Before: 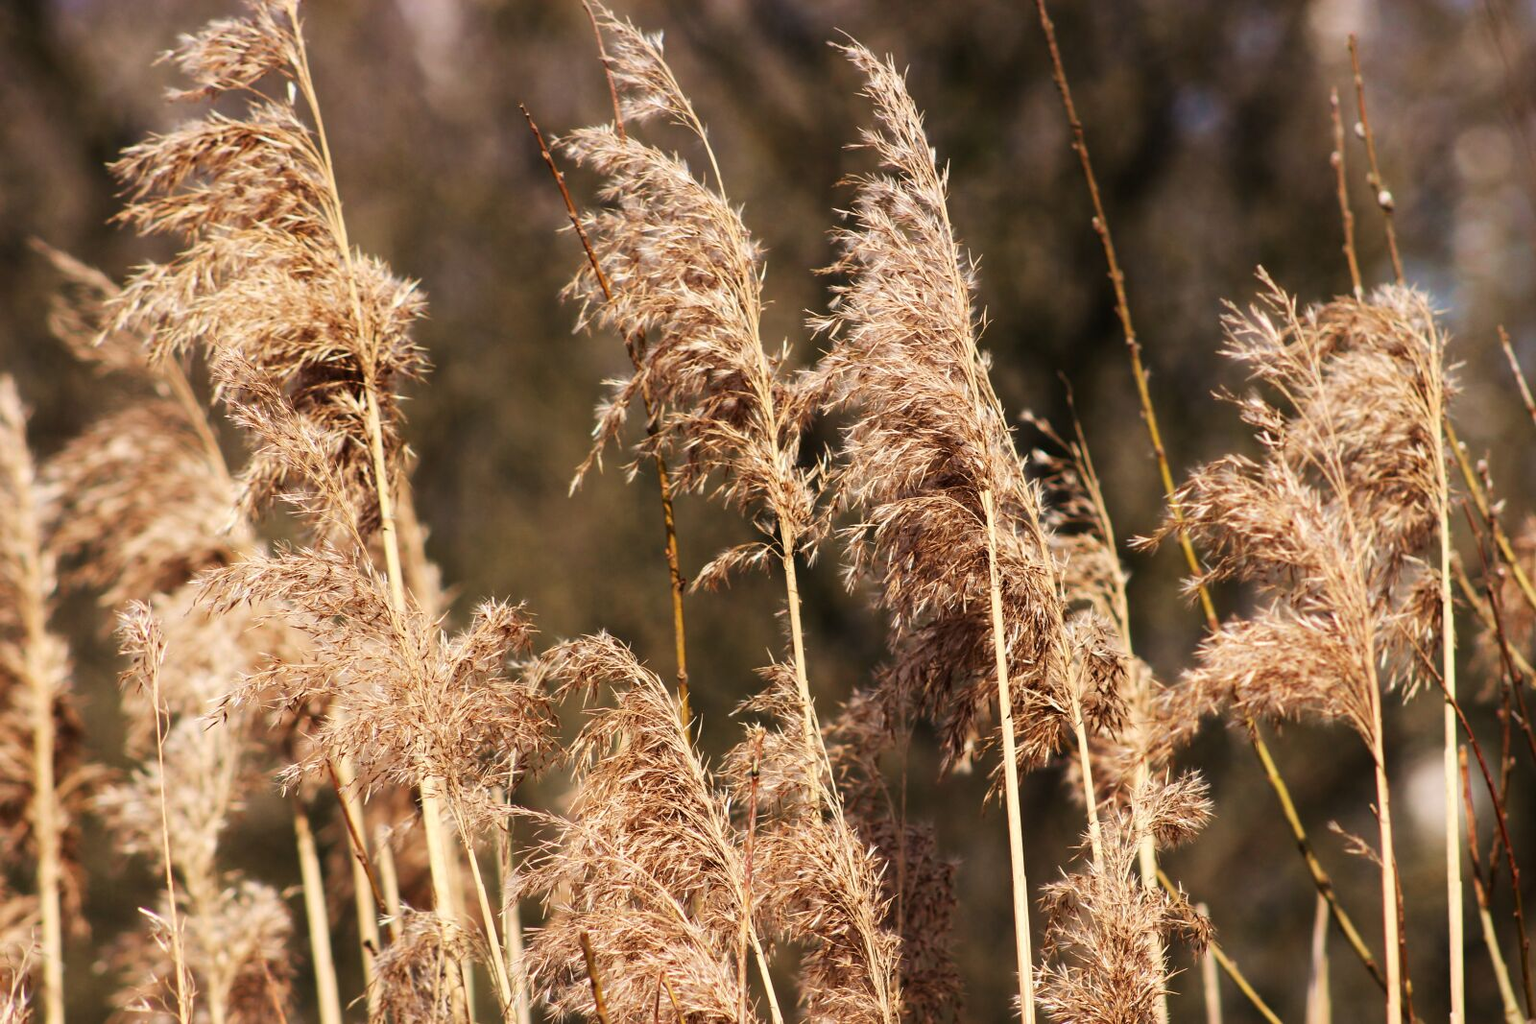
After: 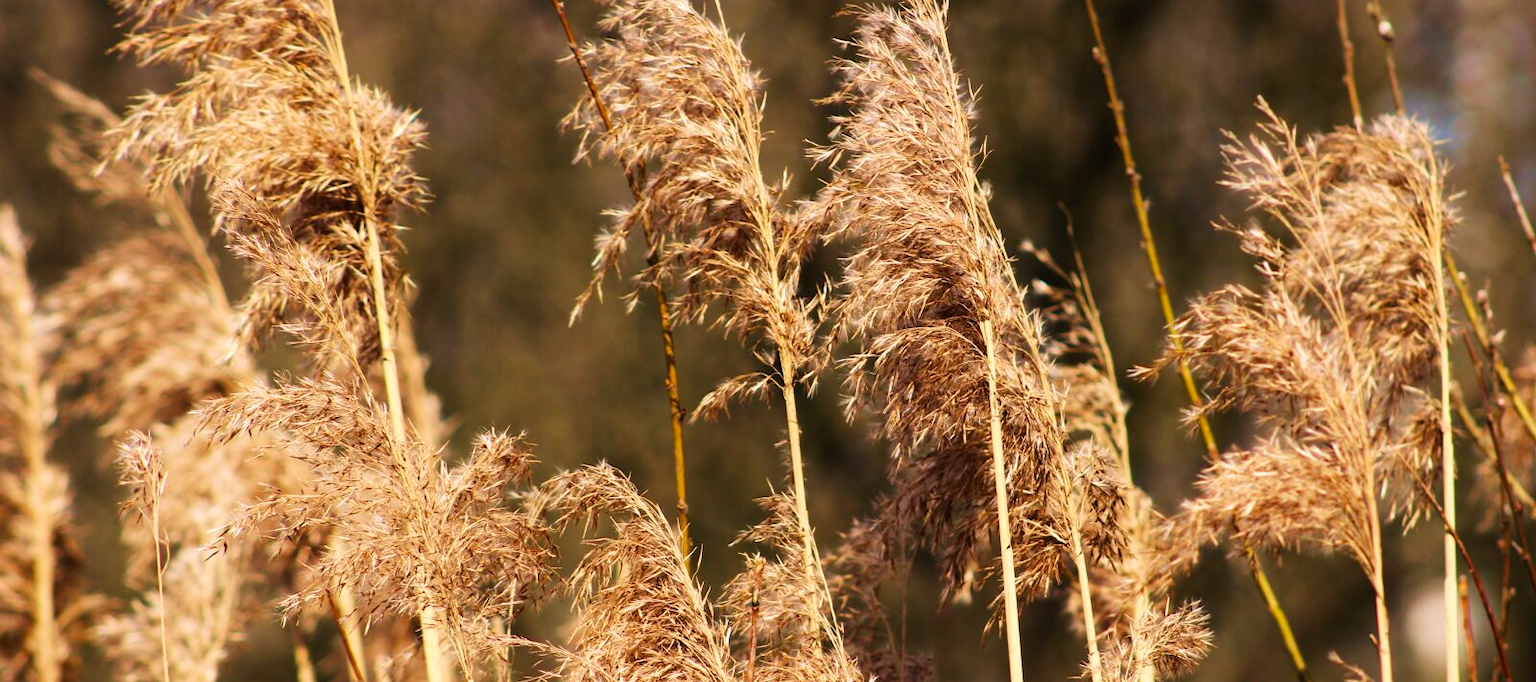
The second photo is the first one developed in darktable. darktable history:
velvia: on, module defaults
color balance rgb: linear chroma grading › global chroma 14.768%, perceptual saturation grading › global saturation 0.487%, global vibrance 19.402%
crop: top 16.658%, bottom 16.68%
